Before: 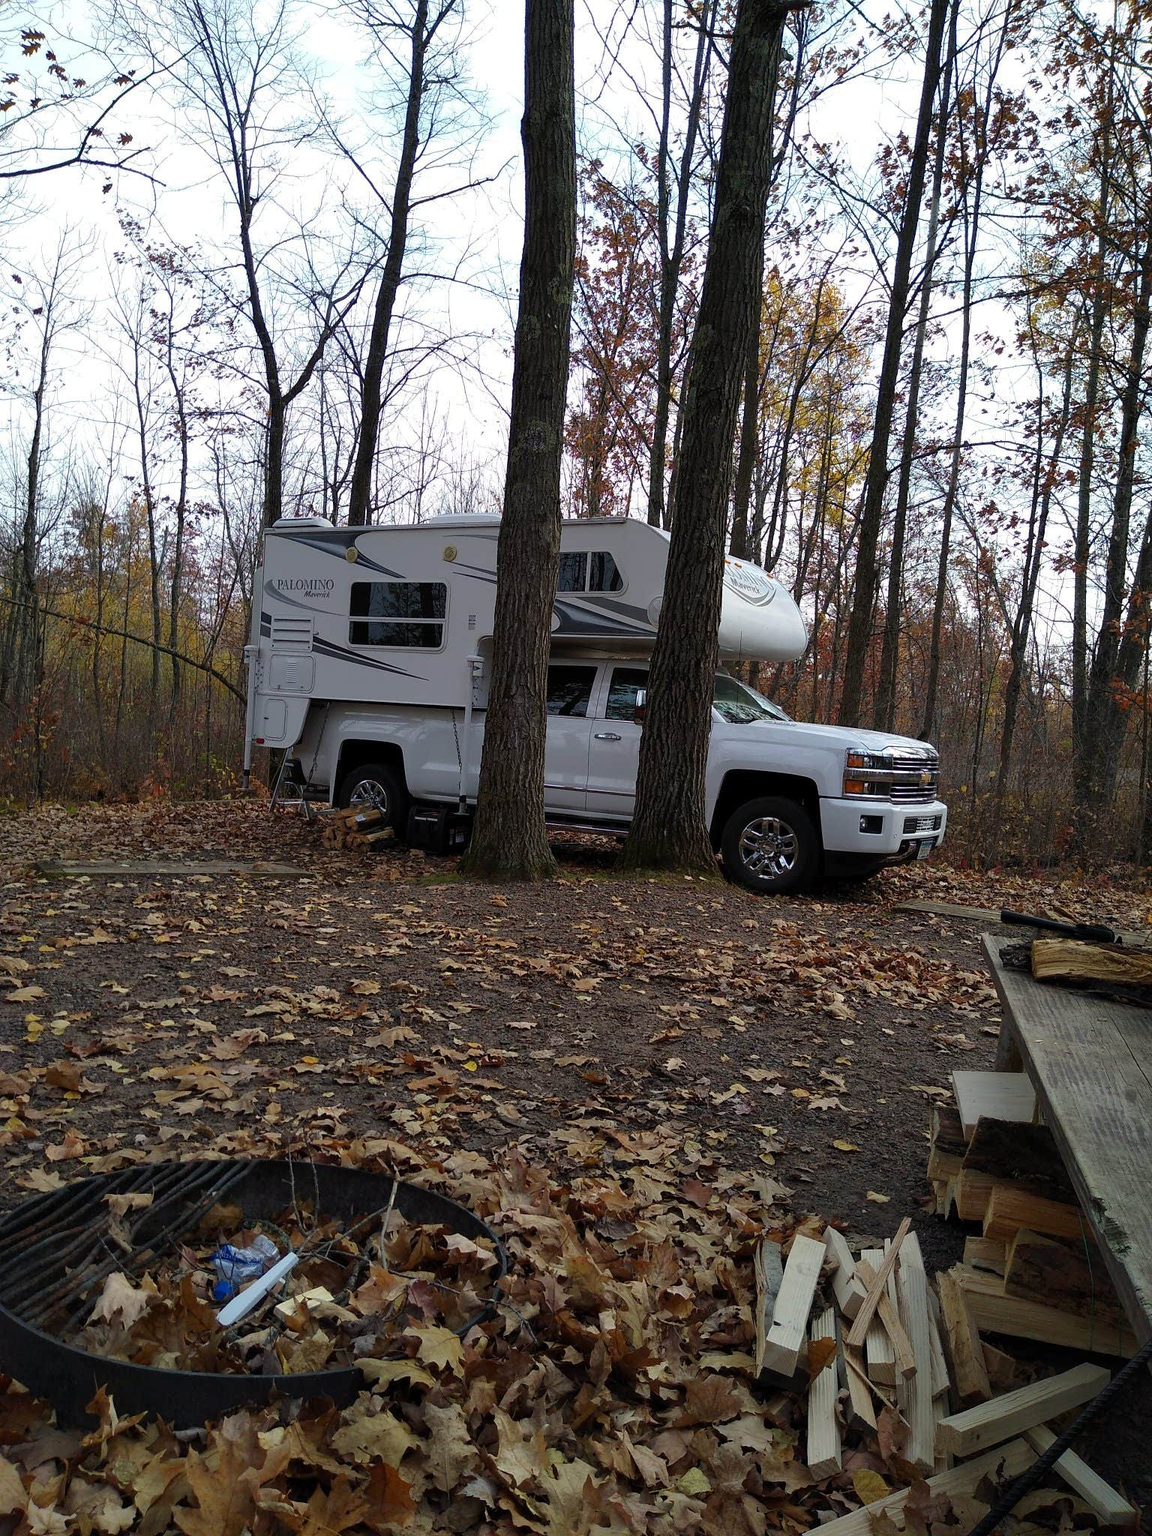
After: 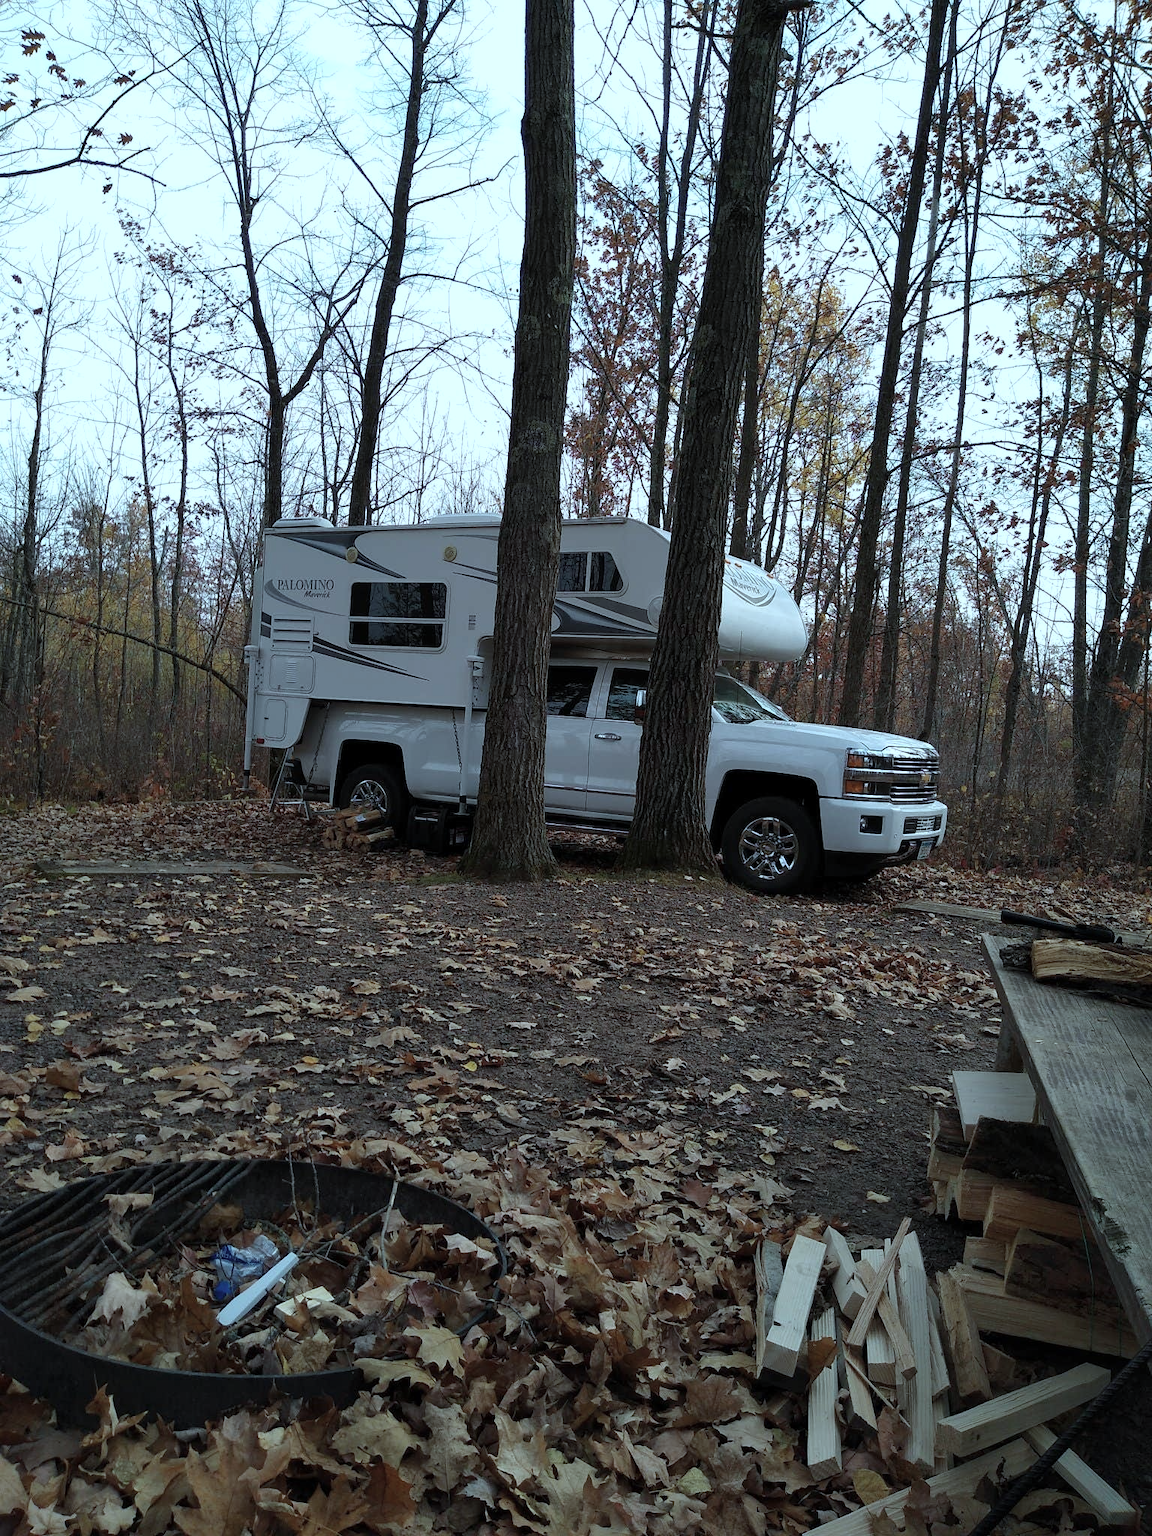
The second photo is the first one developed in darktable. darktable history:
color correction: highlights a* -12.6, highlights b* -17.48, saturation 0.709
